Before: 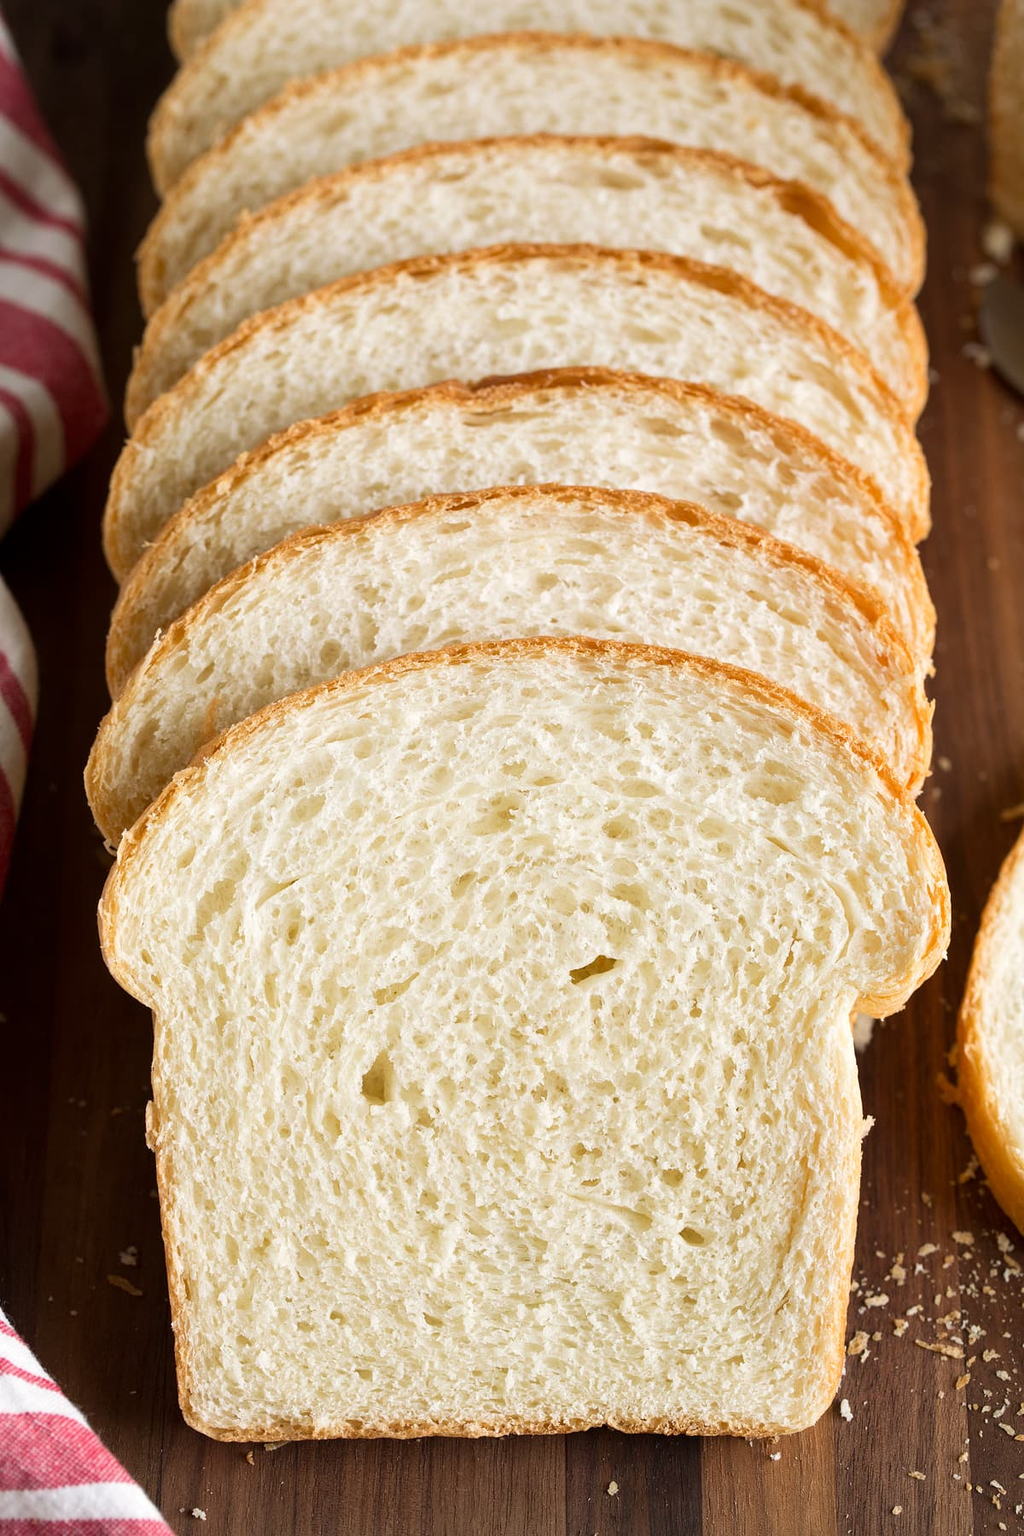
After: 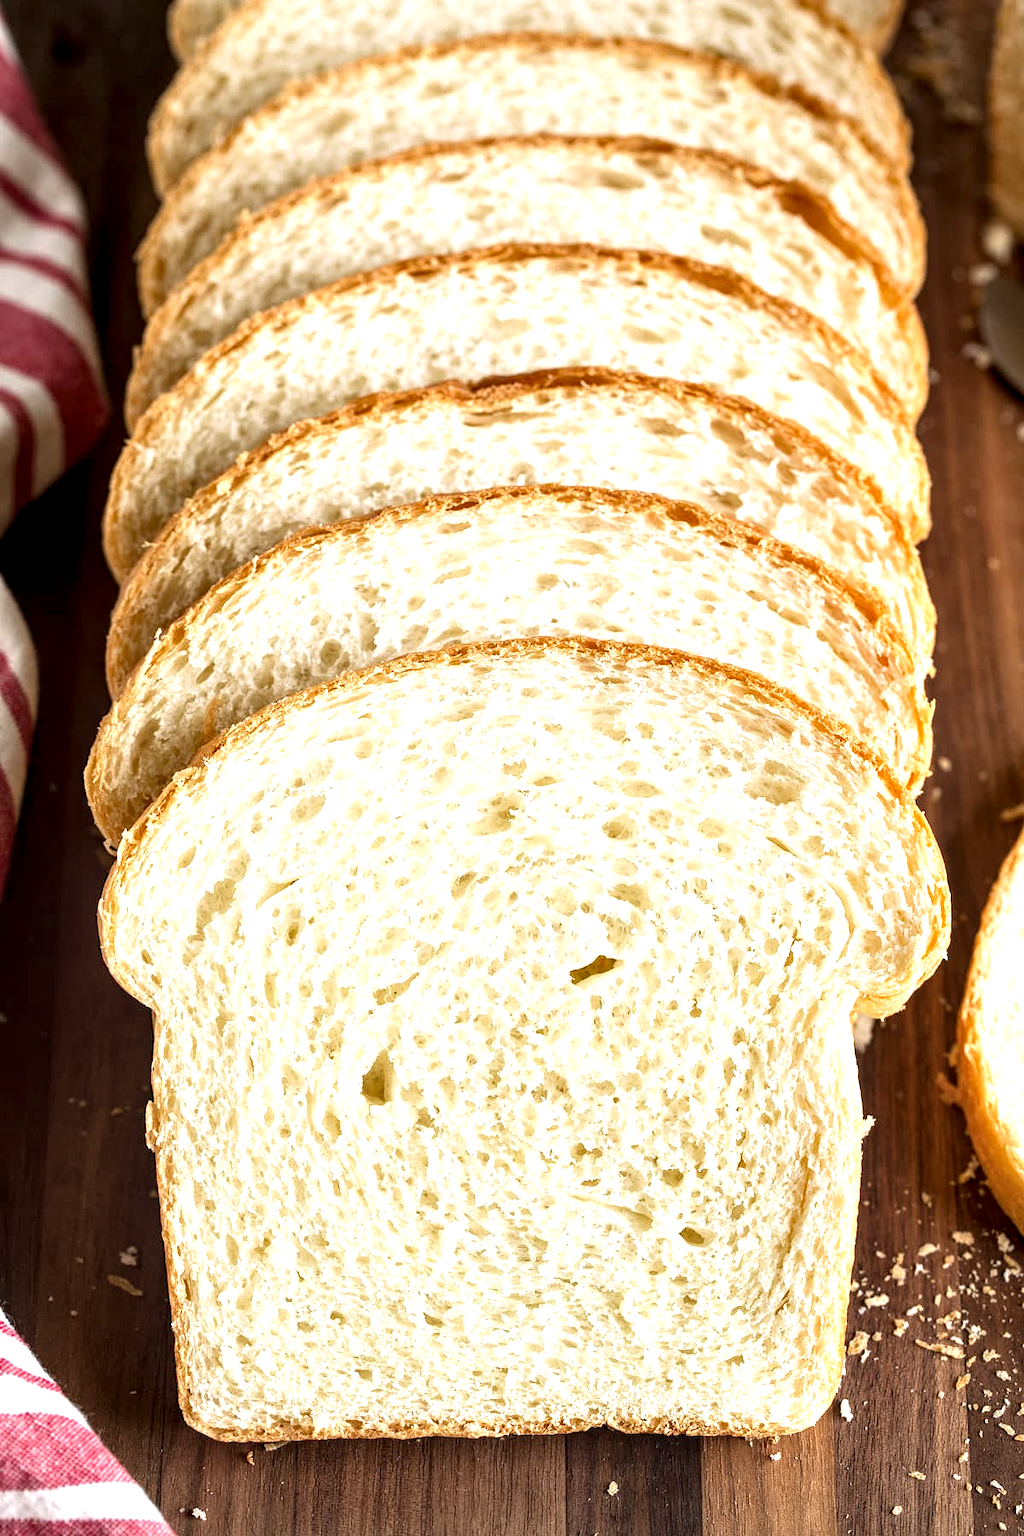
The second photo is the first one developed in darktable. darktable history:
local contrast: highlights 60%, shadows 60%, detail 160%
exposure: exposure 0.6 EV, compensate highlight preservation false
